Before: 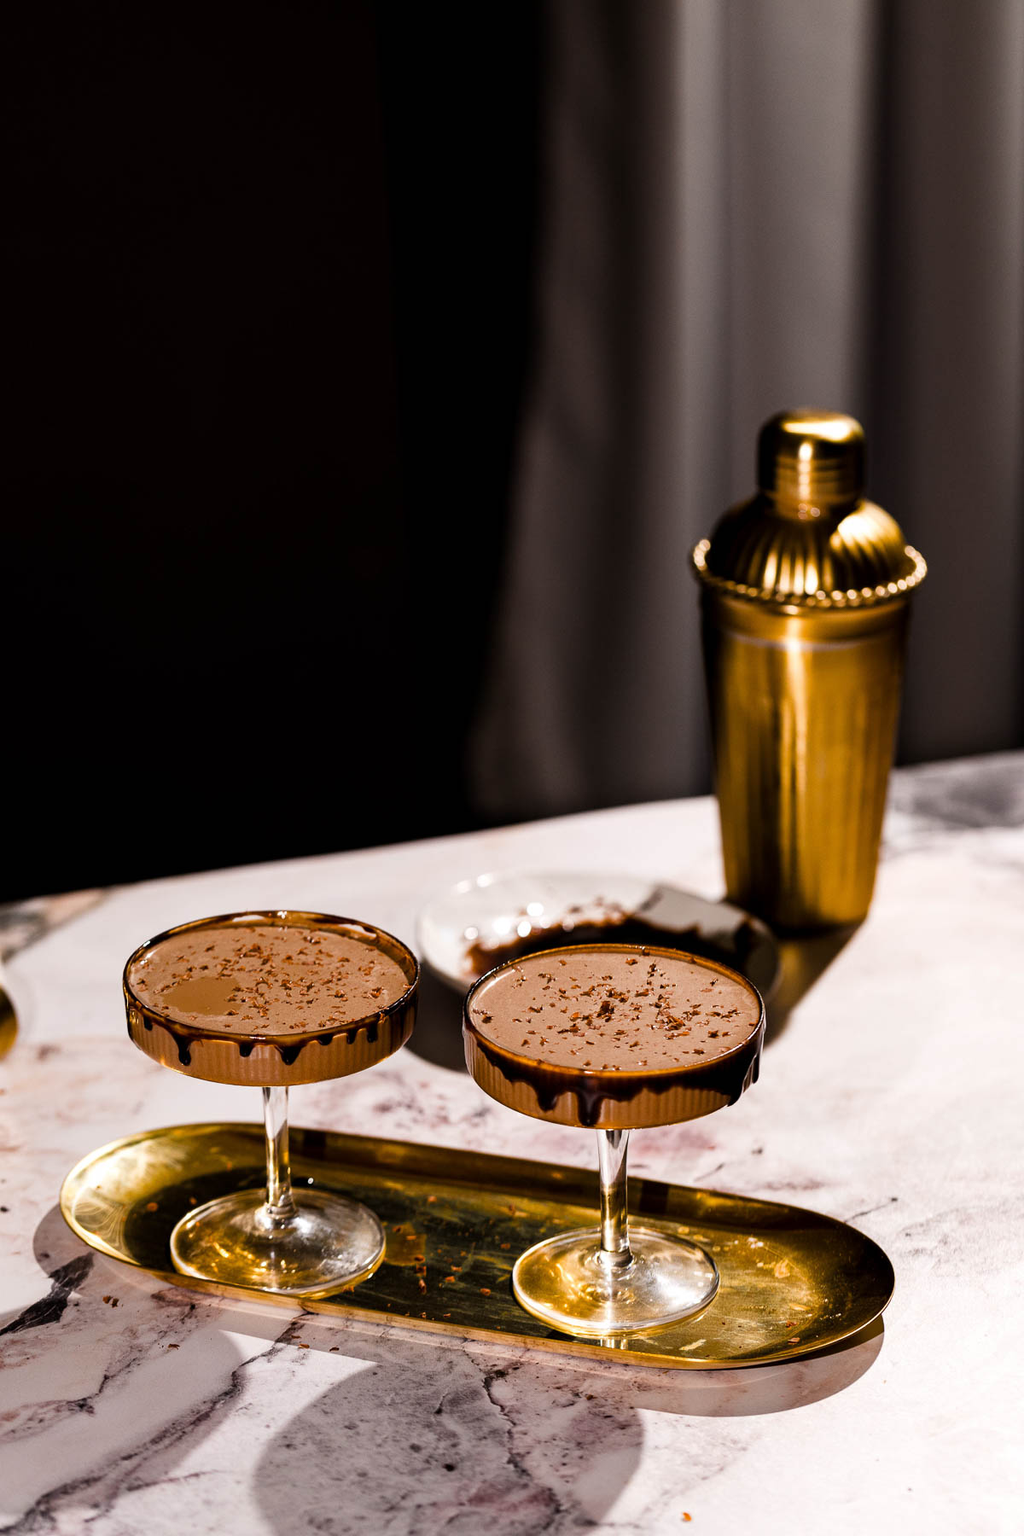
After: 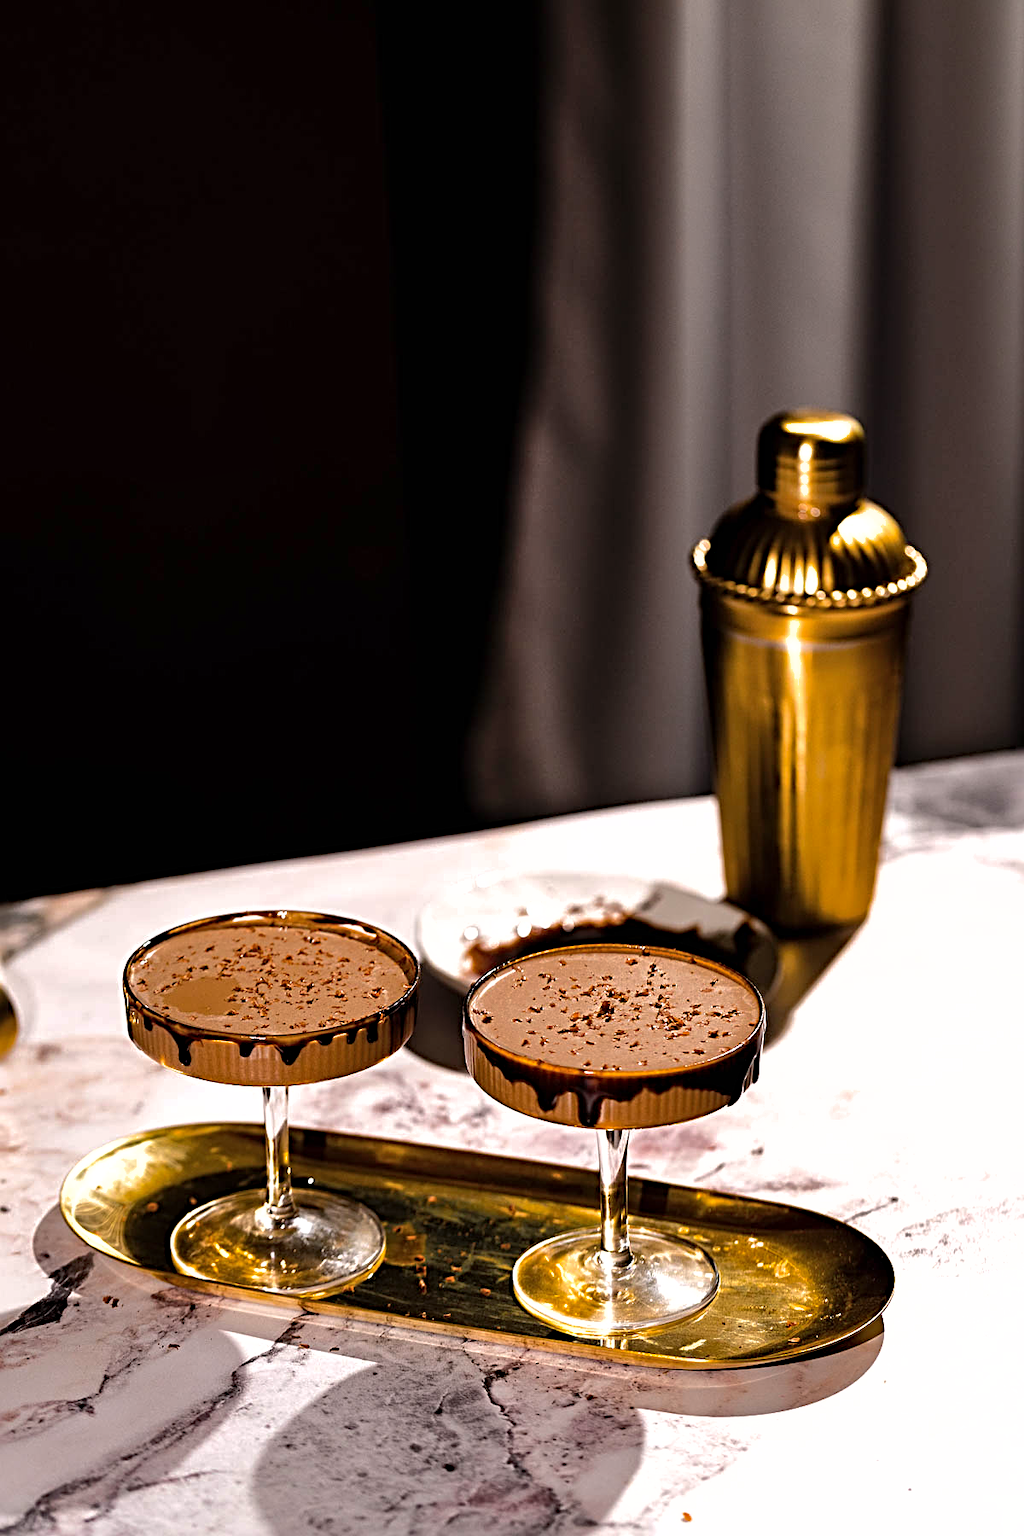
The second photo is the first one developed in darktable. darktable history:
shadows and highlights: on, module defaults
tone equalizer: -8 EV -0.417 EV, -7 EV -0.389 EV, -6 EV -0.333 EV, -5 EV -0.222 EV, -3 EV 0.222 EV, -2 EV 0.333 EV, -1 EV 0.389 EV, +0 EV 0.417 EV, edges refinement/feathering 500, mask exposure compensation -1.25 EV, preserve details no
sharpen: radius 4
